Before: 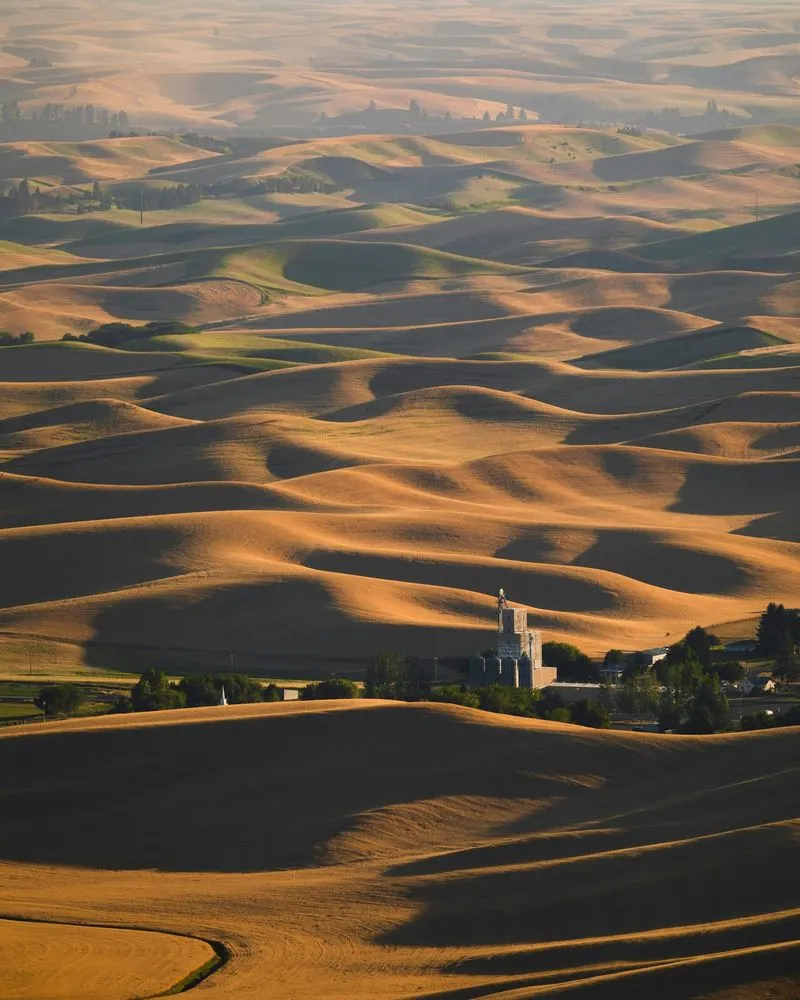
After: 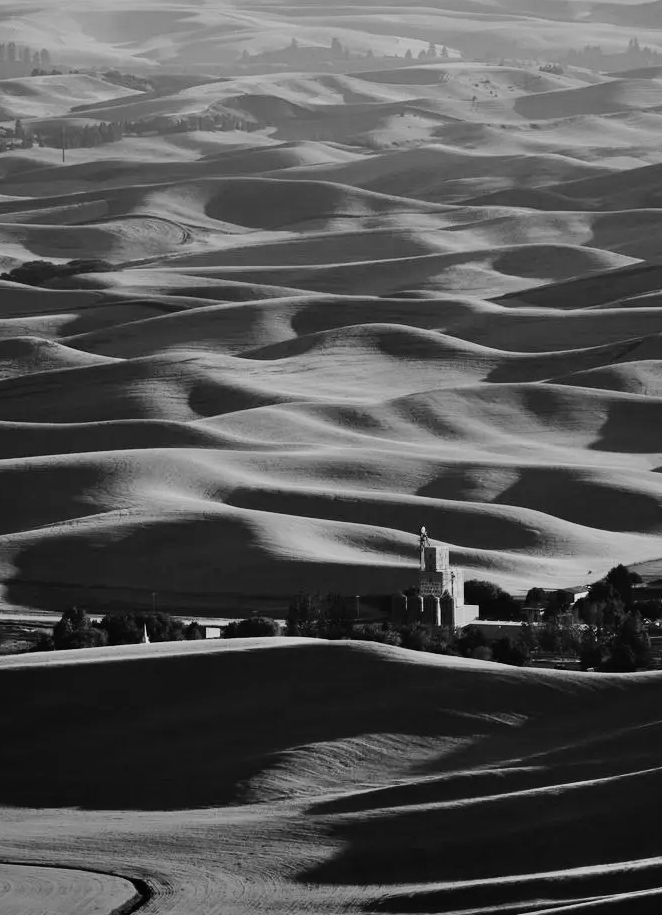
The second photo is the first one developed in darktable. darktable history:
crop: left 9.807%, top 6.259%, right 7.334%, bottom 2.177%
shadows and highlights: radius 108.52, shadows 44.07, highlights -67.8, low approximation 0.01, soften with gaussian
sigmoid: contrast 1.7, skew -0.2, preserve hue 0%, red attenuation 0.1, red rotation 0.035, green attenuation 0.1, green rotation -0.017, blue attenuation 0.15, blue rotation -0.052, base primaries Rec2020
monochrome: a -6.99, b 35.61, size 1.4
exposure: exposure -0.01 EV, compensate highlight preservation false
